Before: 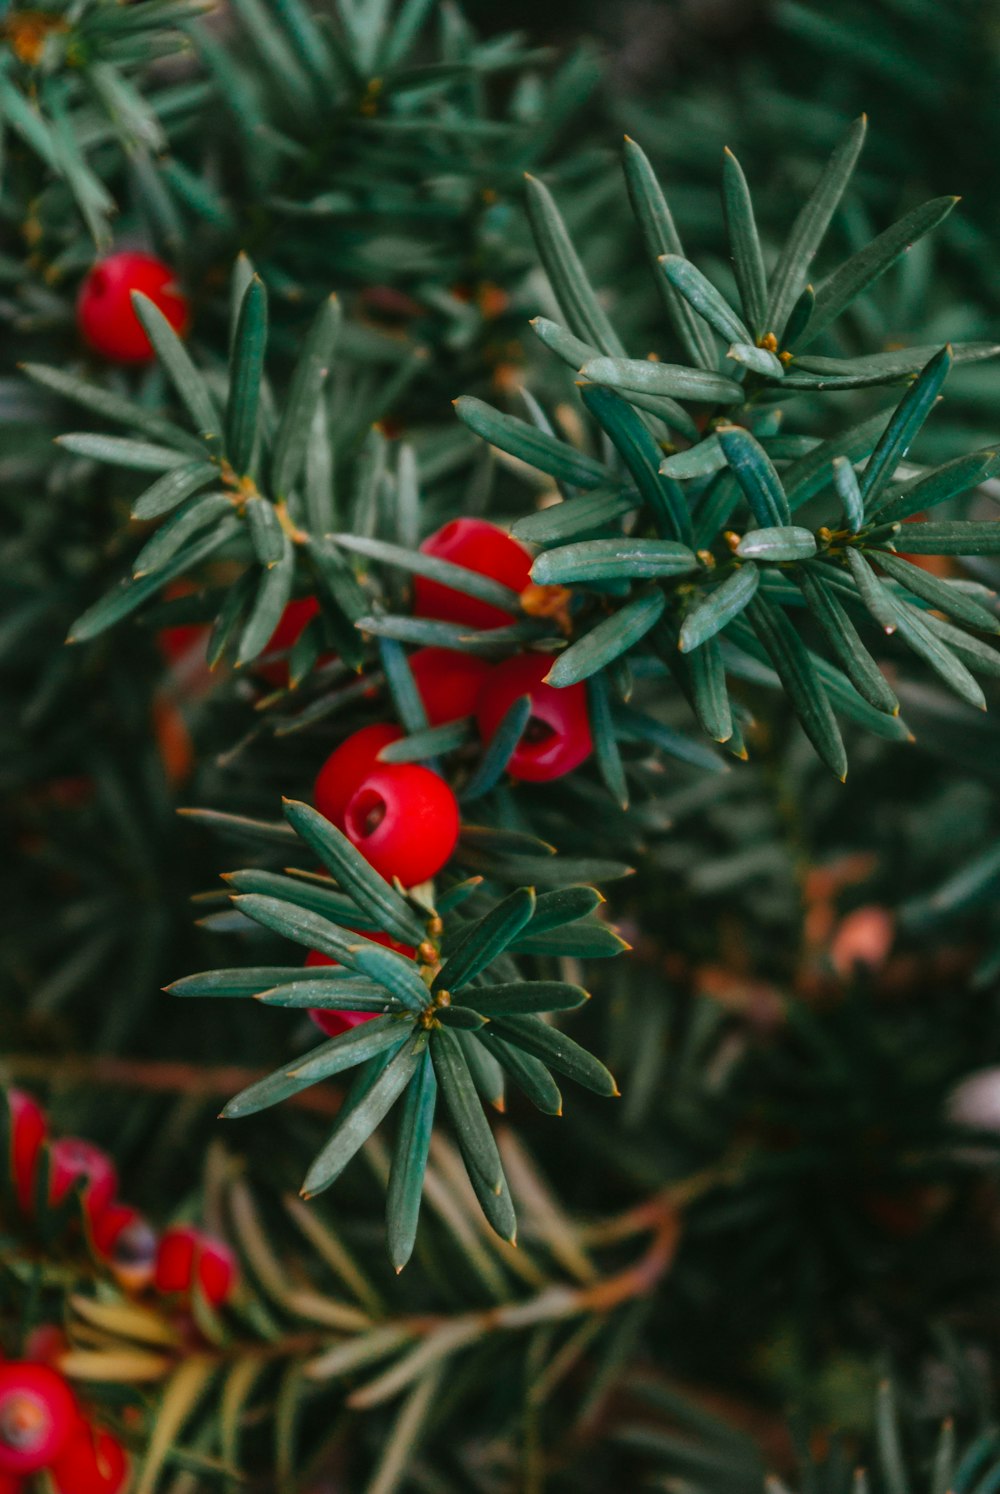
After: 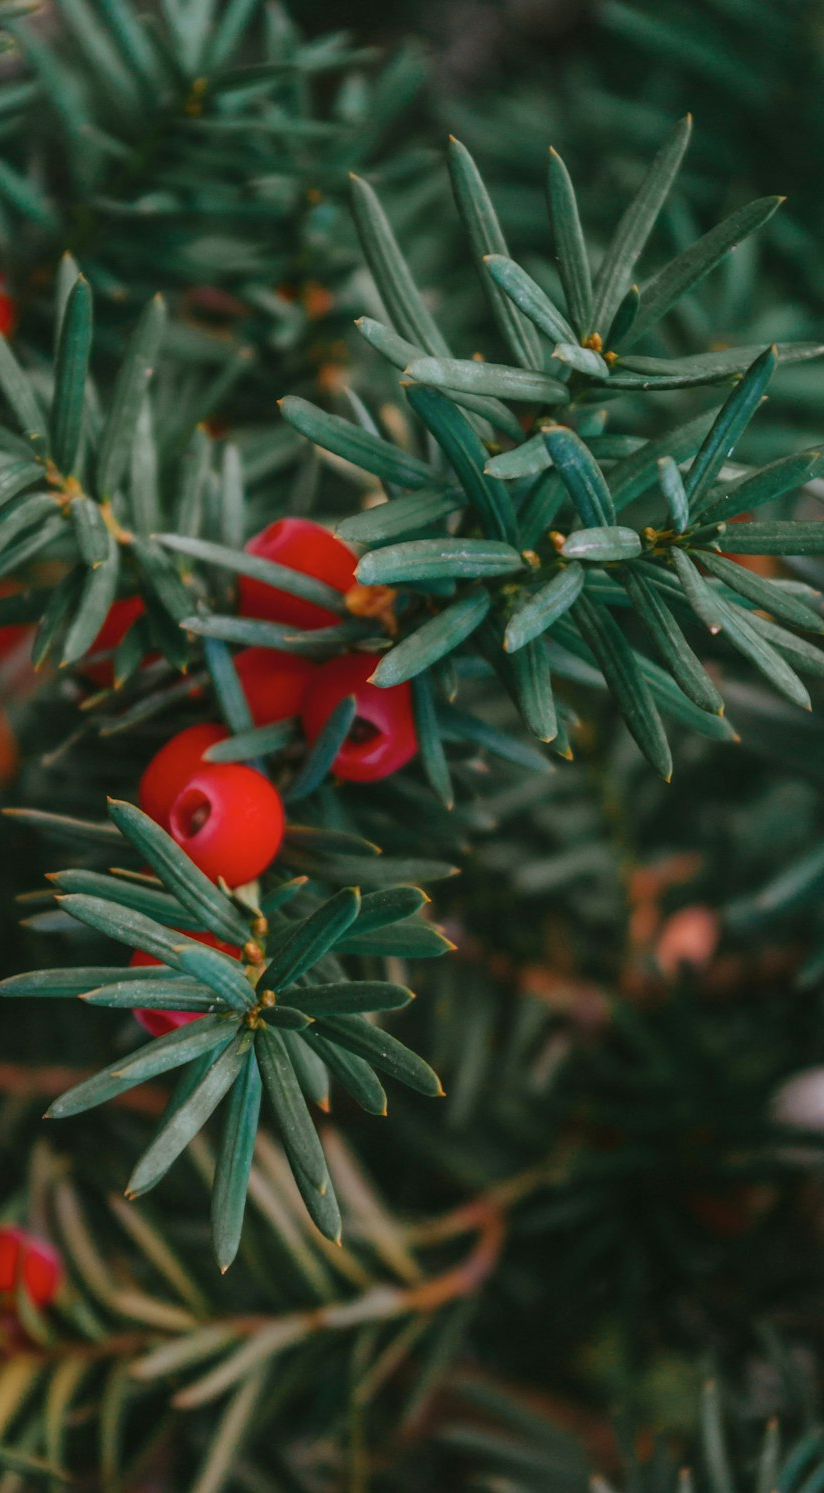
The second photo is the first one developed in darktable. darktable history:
tone equalizer: on, module defaults
crop: left 17.582%, bottom 0.031%
color balance: contrast -15%
